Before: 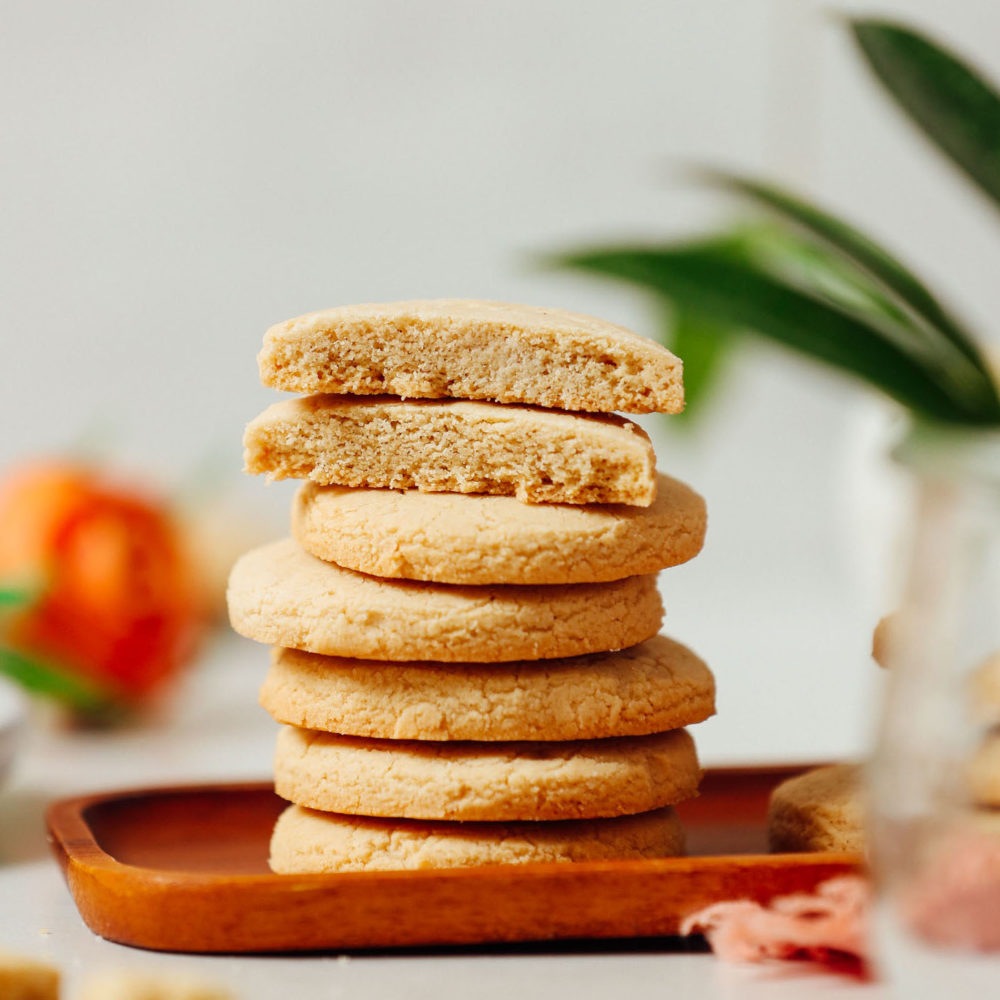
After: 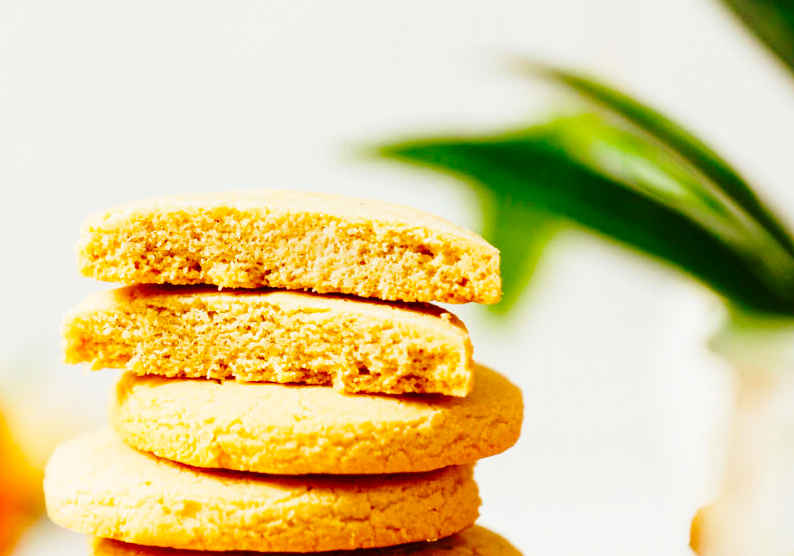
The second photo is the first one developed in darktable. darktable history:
color balance rgb: linear chroma grading › global chroma 15%, perceptual saturation grading › global saturation 30%
base curve: curves: ch0 [(0, 0) (0.028, 0.03) (0.121, 0.232) (0.46, 0.748) (0.859, 0.968) (1, 1)], preserve colors none
crop: left 18.38%, top 11.092%, right 2.134%, bottom 33.217%
